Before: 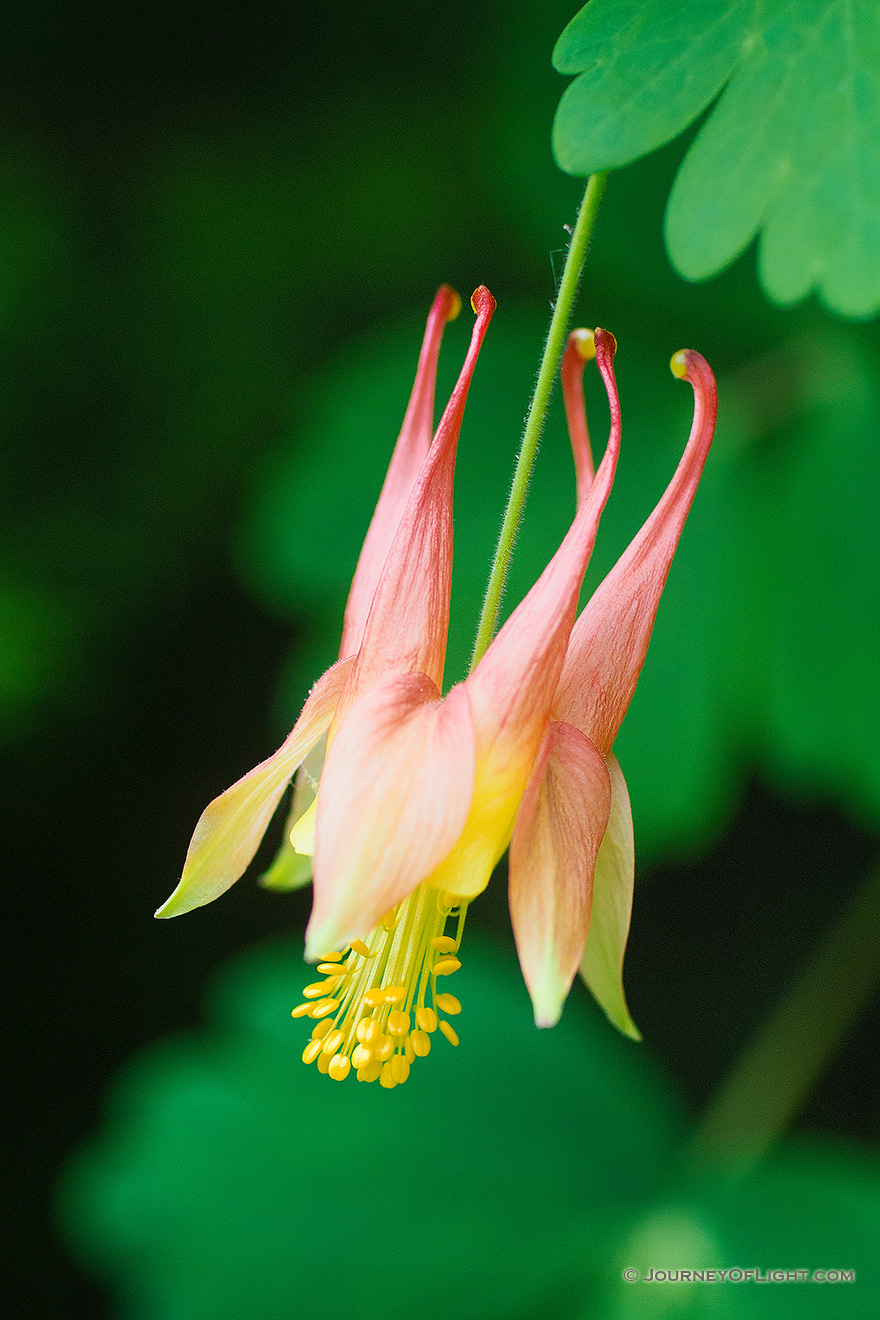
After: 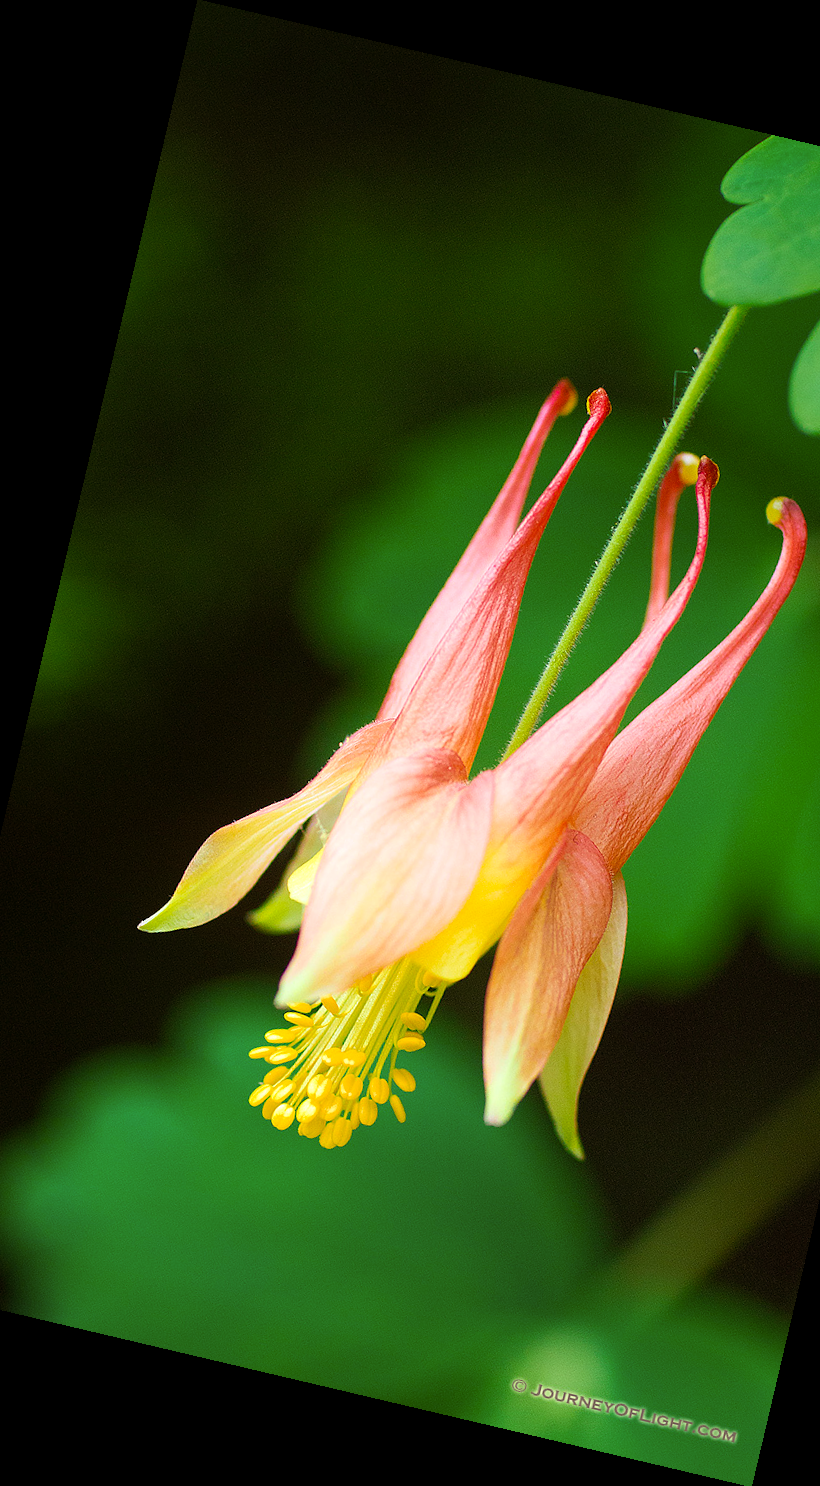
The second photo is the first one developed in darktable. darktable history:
rgb levels: mode RGB, independent channels, levels [[0, 0.5, 1], [0, 0.521, 1], [0, 0.536, 1]]
crop and rotate: left 9.061%, right 20.142%
rotate and perspective: rotation 13.27°, automatic cropping off
exposure: exposure 0.2 EV, compensate highlight preservation false
